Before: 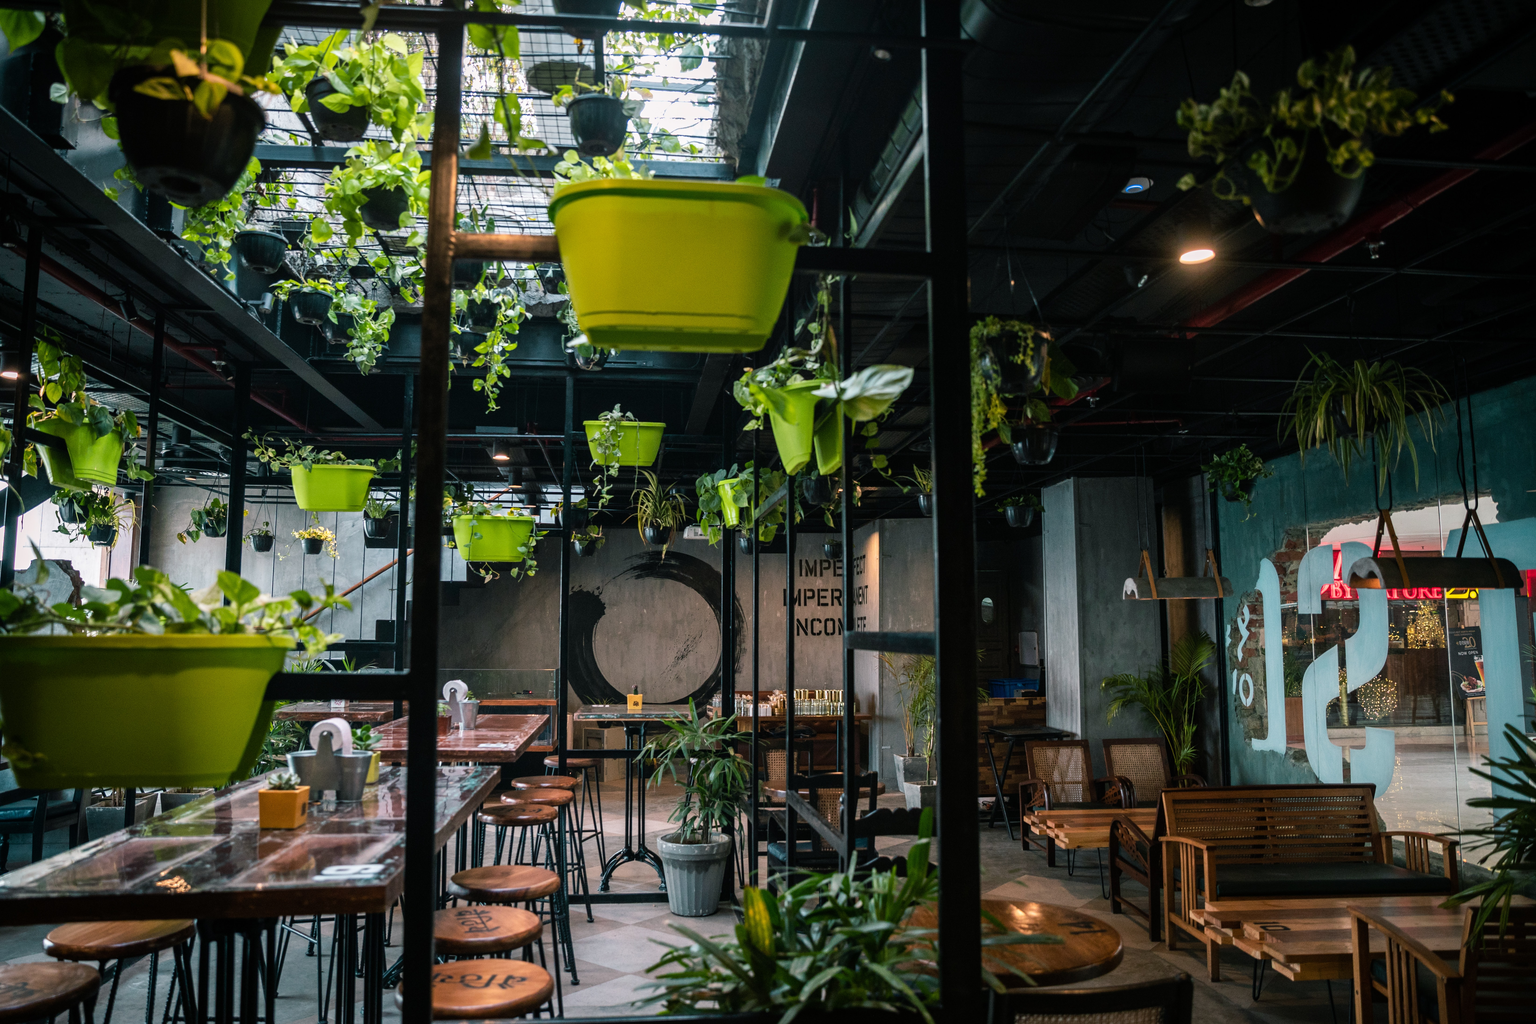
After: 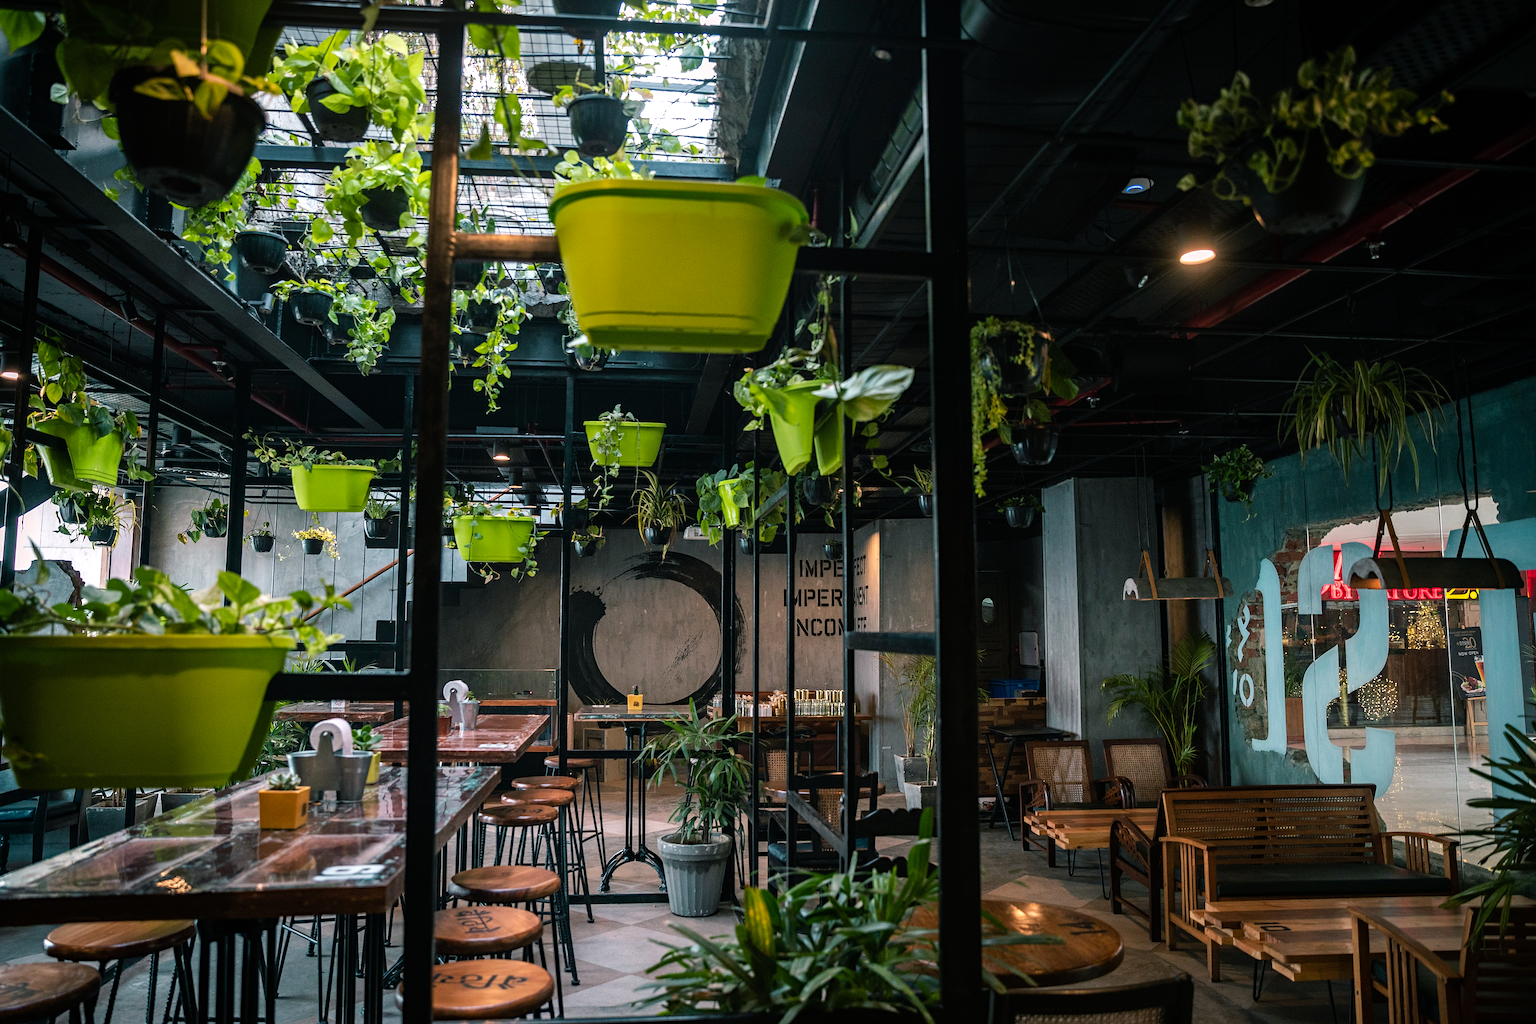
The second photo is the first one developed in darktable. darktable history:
tone equalizer: edges refinement/feathering 500, mask exposure compensation -1.57 EV, preserve details no
sharpen: on, module defaults
haze removal: compatibility mode true, adaptive false
